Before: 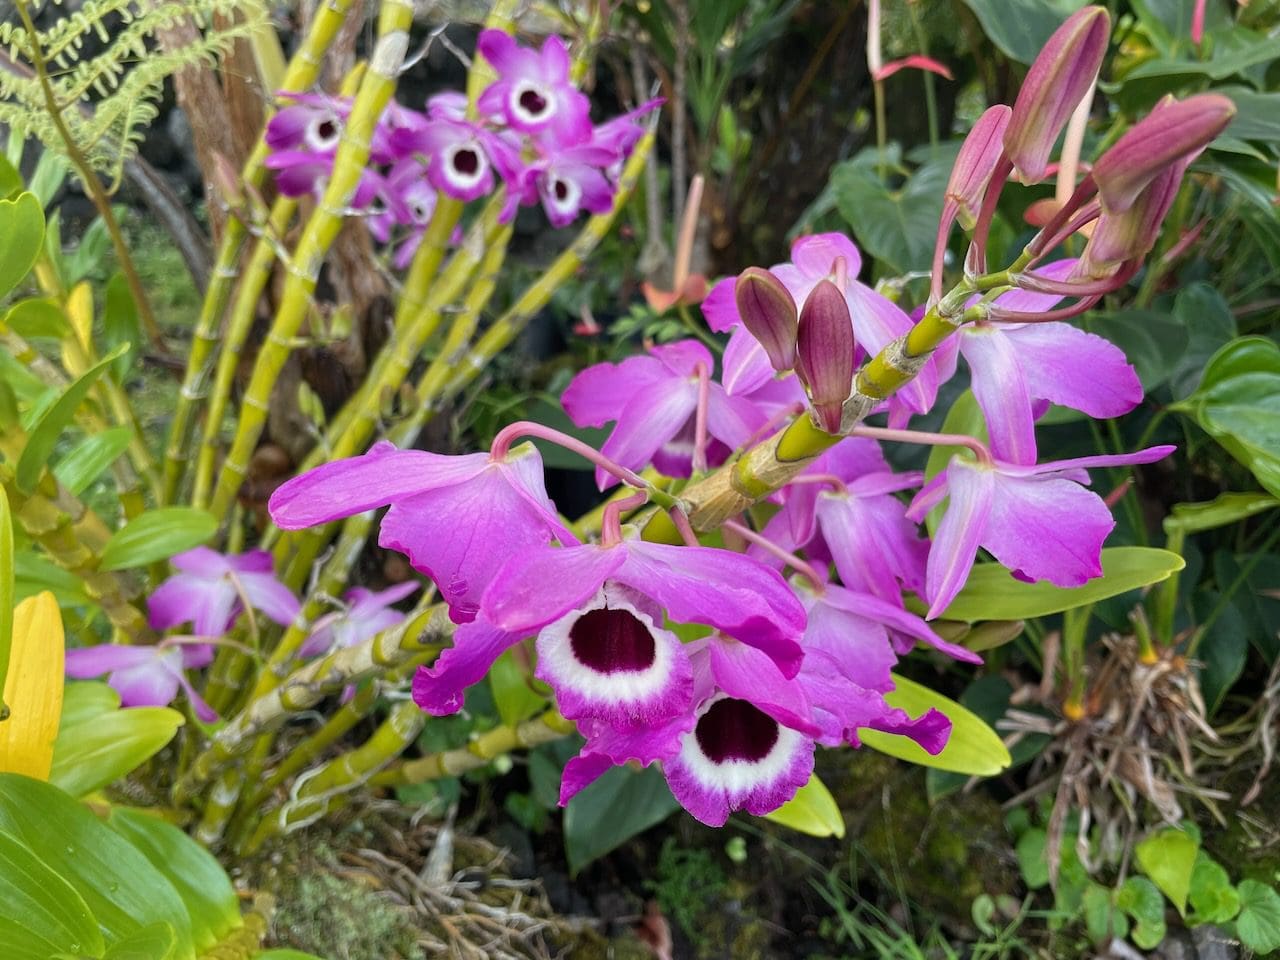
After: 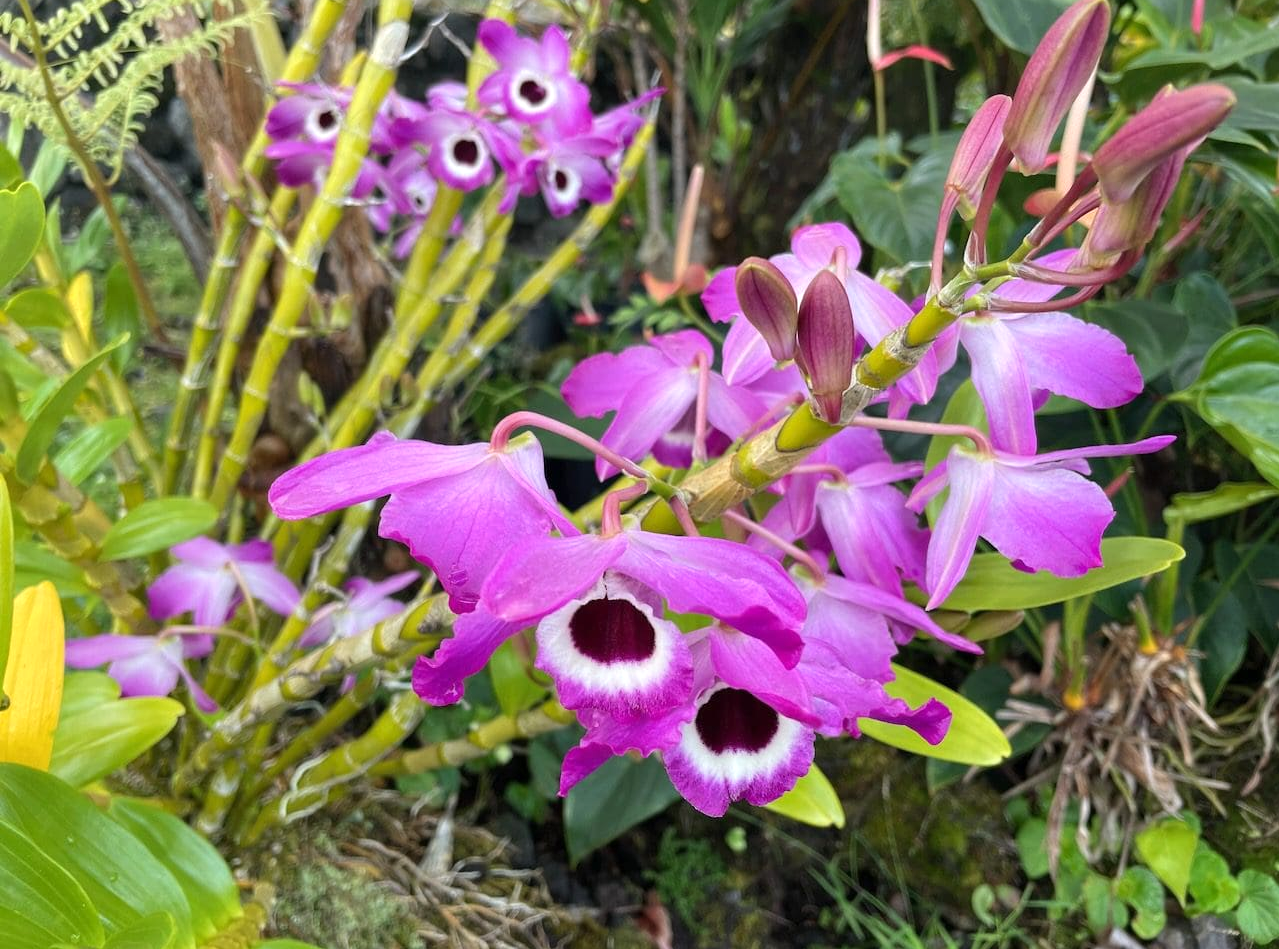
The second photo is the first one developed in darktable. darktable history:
crop: top 1.049%, right 0.001%
exposure: exposure 0.258 EV, compensate highlight preservation false
